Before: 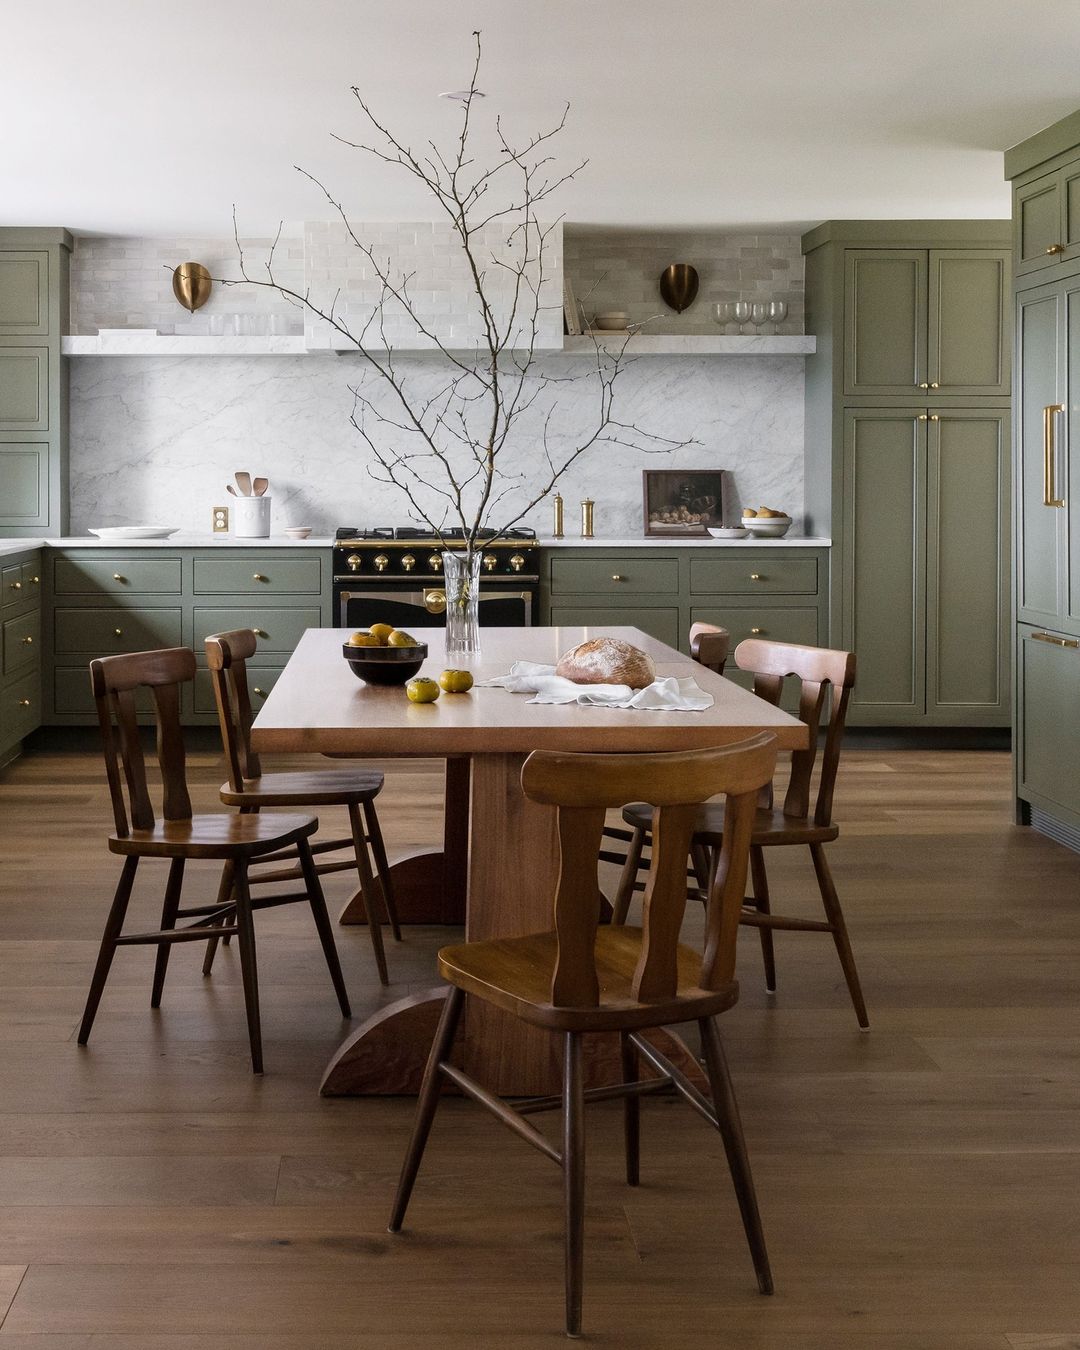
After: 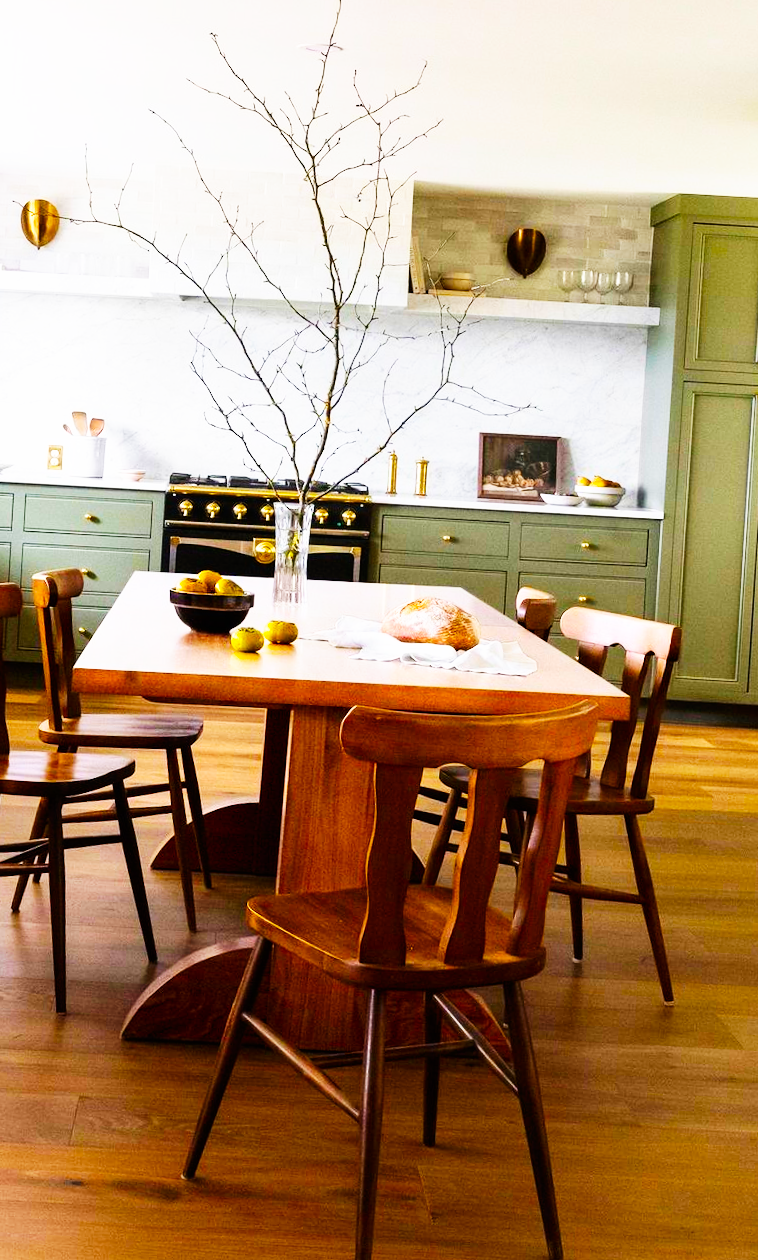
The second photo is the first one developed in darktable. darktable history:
crop and rotate: angle -3.27°, left 13.94%, top 0.027%, right 10.976%, bottom 0.081%
color balance rgb: linear chroma grading › shadows -39.487%, linear chroma grading › highlights 41.066%, linear chroma grading › global chroma 44.493%, linear chroma grading › mid-tones -29.846%, perceptual saturation grading › global saturation 9.136%, perceptual saturation grading › highlights -13.847%, perceptual saturation grading › mid-tones 14.495%, perceptual saturation grading › shadows 22.912%, perceptual brilliance grading › global brilliance 2.574%, perceptual brilliance grading › highlights -3.182%, perceptual brilliance grading › shadows 3.403%
base curve: curves: ch0 [(0, 0) (0.007, 0.004) (0.027, 0.03) (0.046, 0.07) (0.207, 0.54) (0.442, 0.872) (0.673, 0.972) (1, 1)], preserve colors none
contrast brightness saturation: contrast 0.079, saturation 0.202
exposure: compensate highlight preservation false
